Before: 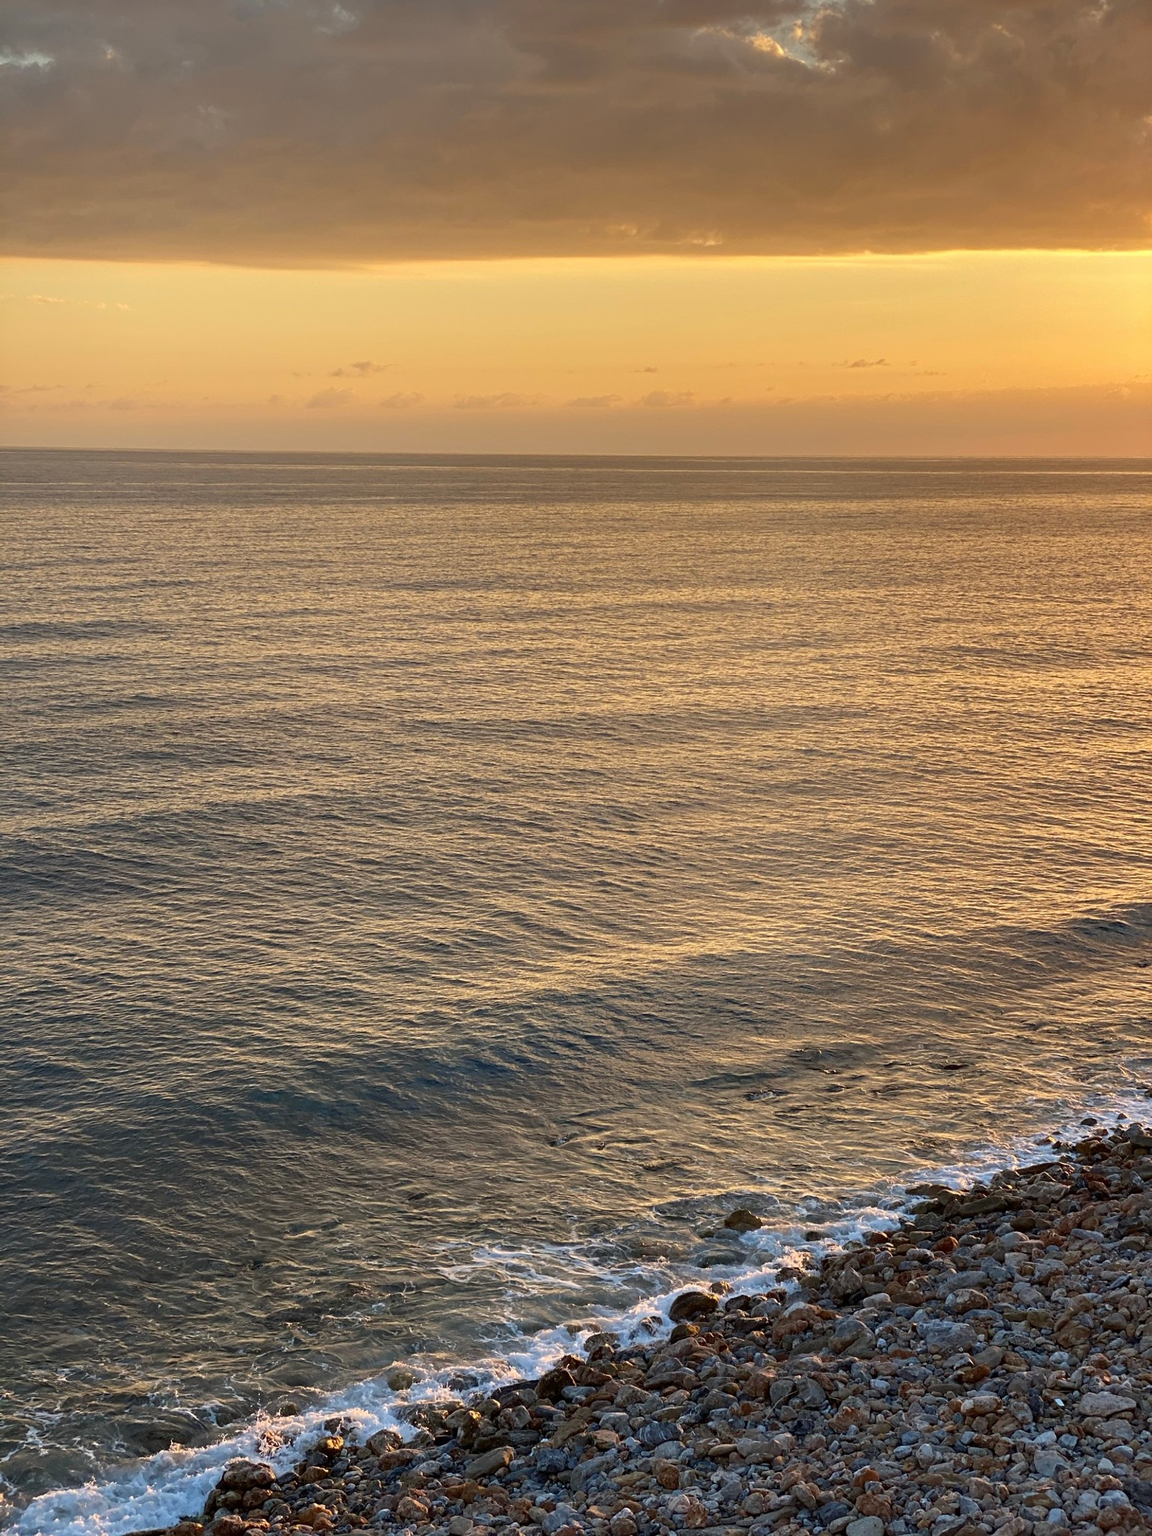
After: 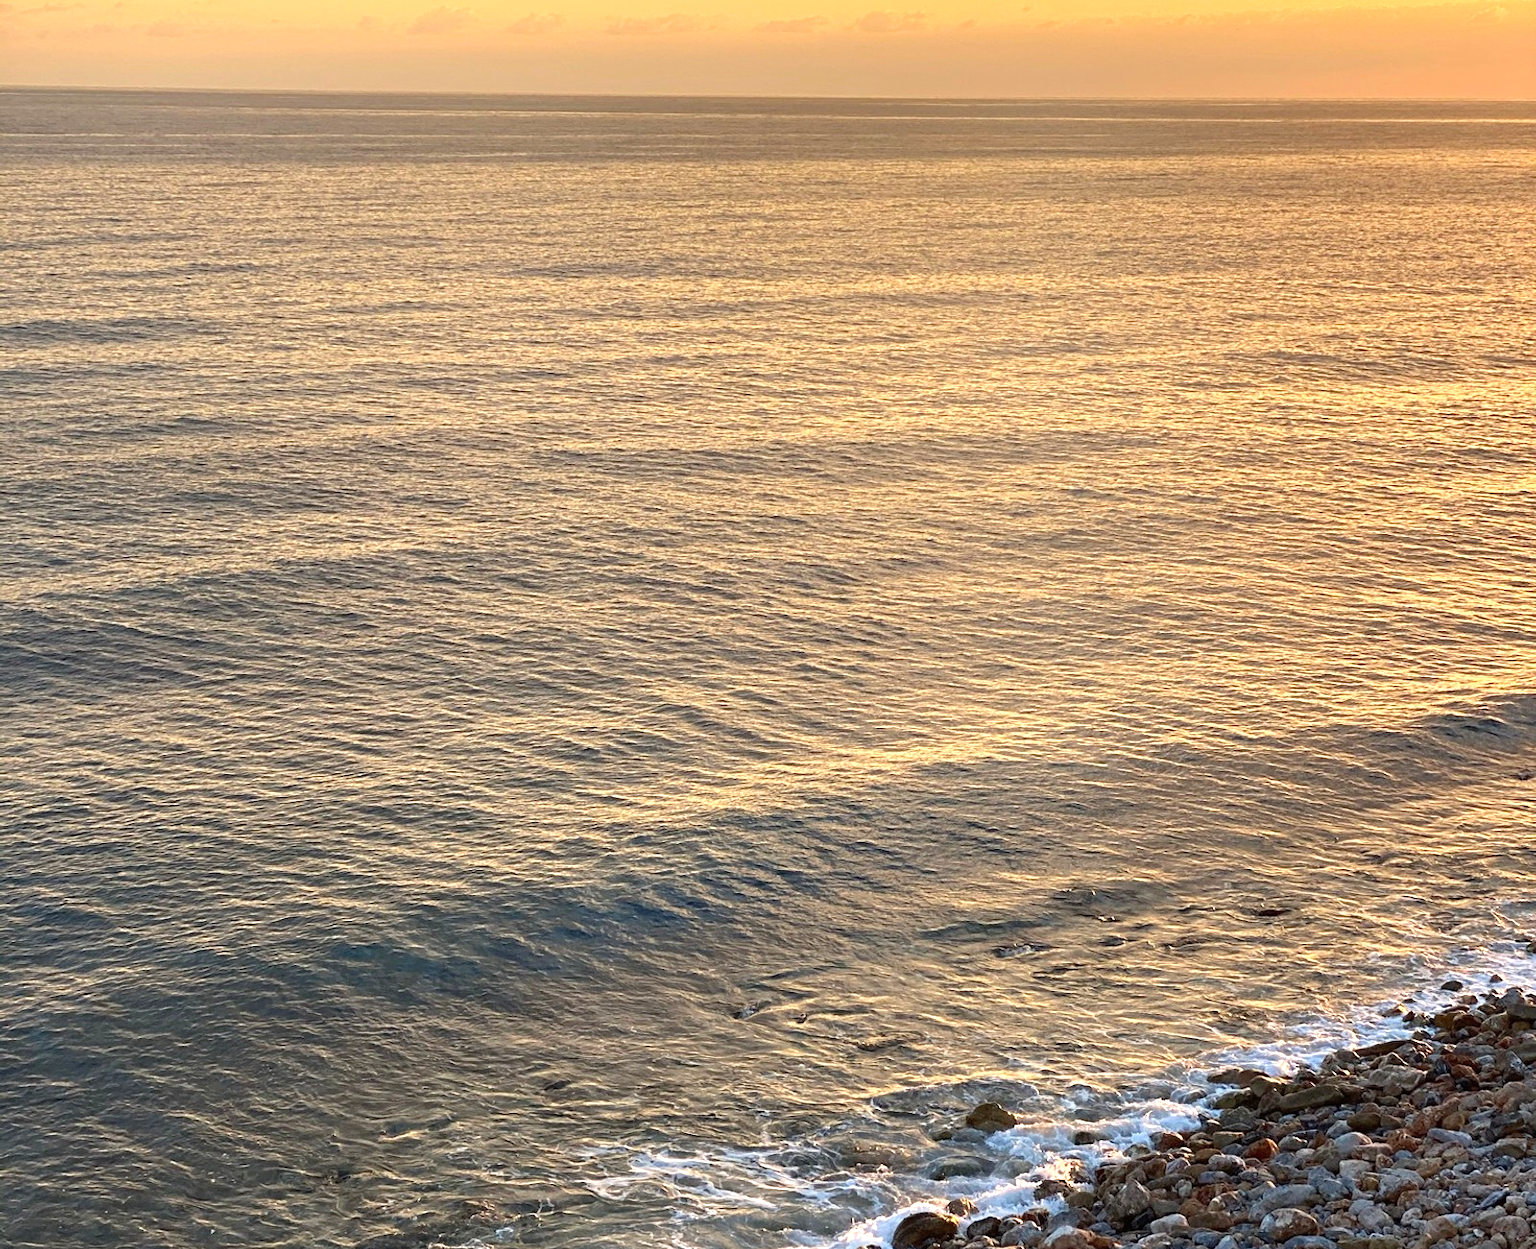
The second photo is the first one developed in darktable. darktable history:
crop and rotate: top 24.924%, bottom 14.014%
exposure: black level correction 0, exposure 0.694 EV, compensate highlight preservation false
